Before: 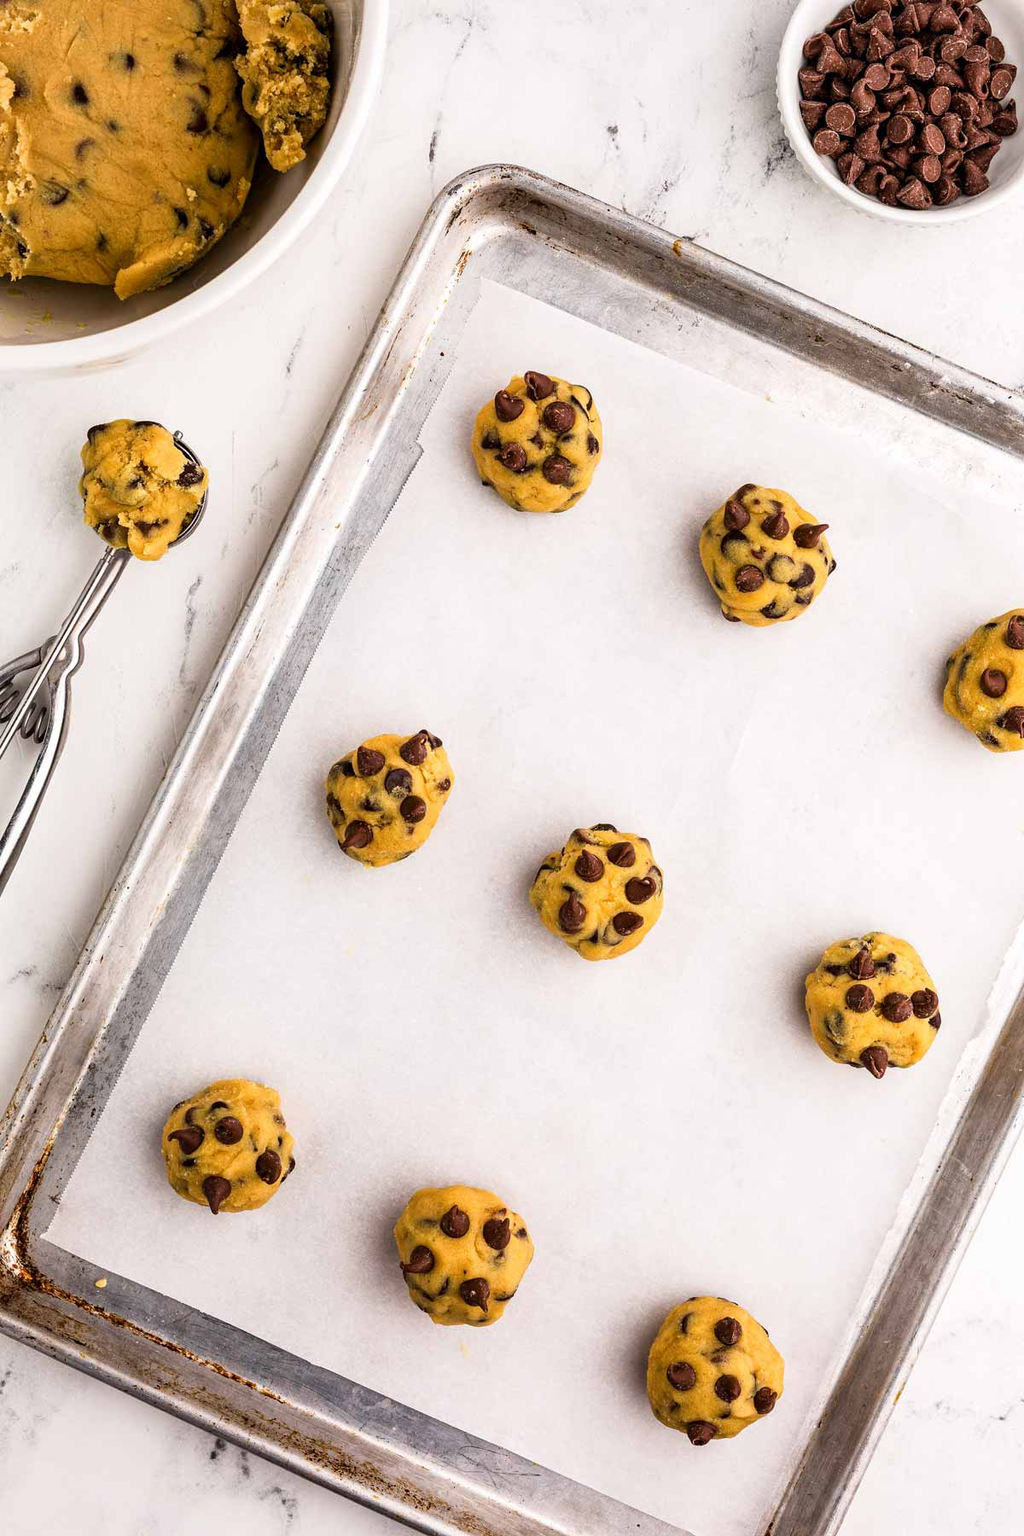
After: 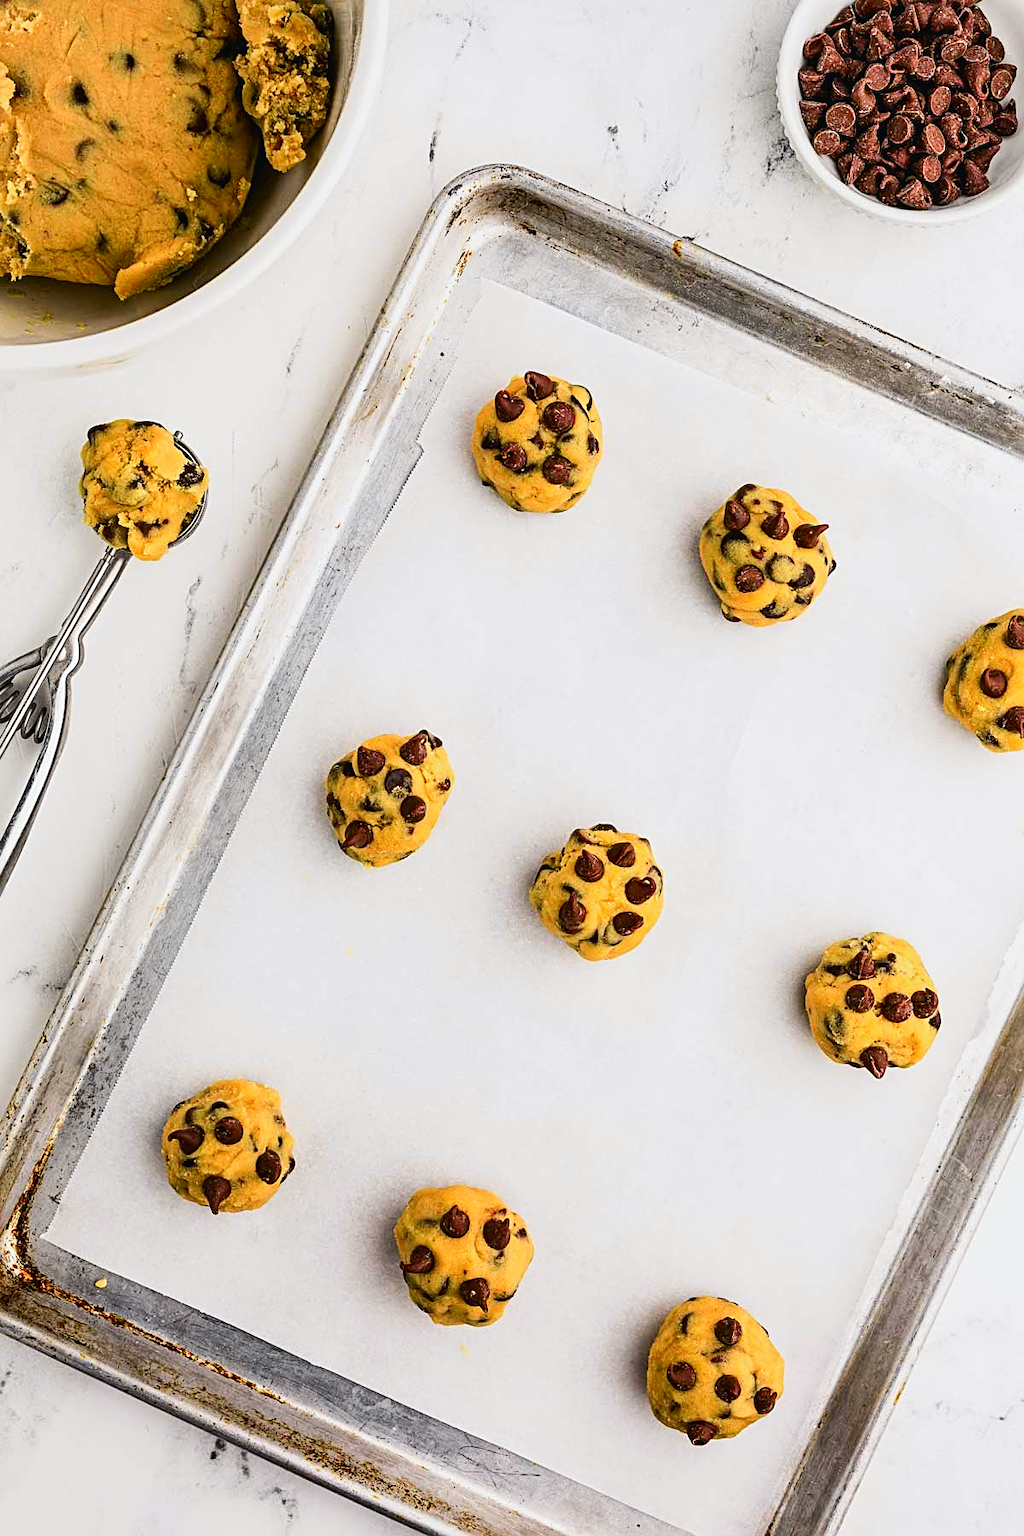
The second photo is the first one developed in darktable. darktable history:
tone curve: curves: ch0 [(0, 0.02) (0.063, 0.058) (0.262, 0.243) (0.447, 0.468) (0.544, 0.596) (0.805, 0.823) (1, 0.952)]; ch1 [(0, 0) (0.339, 0.31) (0.417, 0.401) (0.452, 0.455) (0.482, 0.483) (0.502, 0.499) (0.517, 0.506) (0.55, 0.542) (0.588, 0.604) (0.729, 0.782) (1, 1)]; ch2 [(0, 0) (0.346, 0.34) (0.431, 0.45) (0.485, 0.487) (0.5, 0.496) (0.527, 0.526) (0.56, 0.574) (0.613, 0.642) (0.679, 0.703) (1, 1)], color space Lab, independent channels, preserve colors none
sharpen: radius 2.767
